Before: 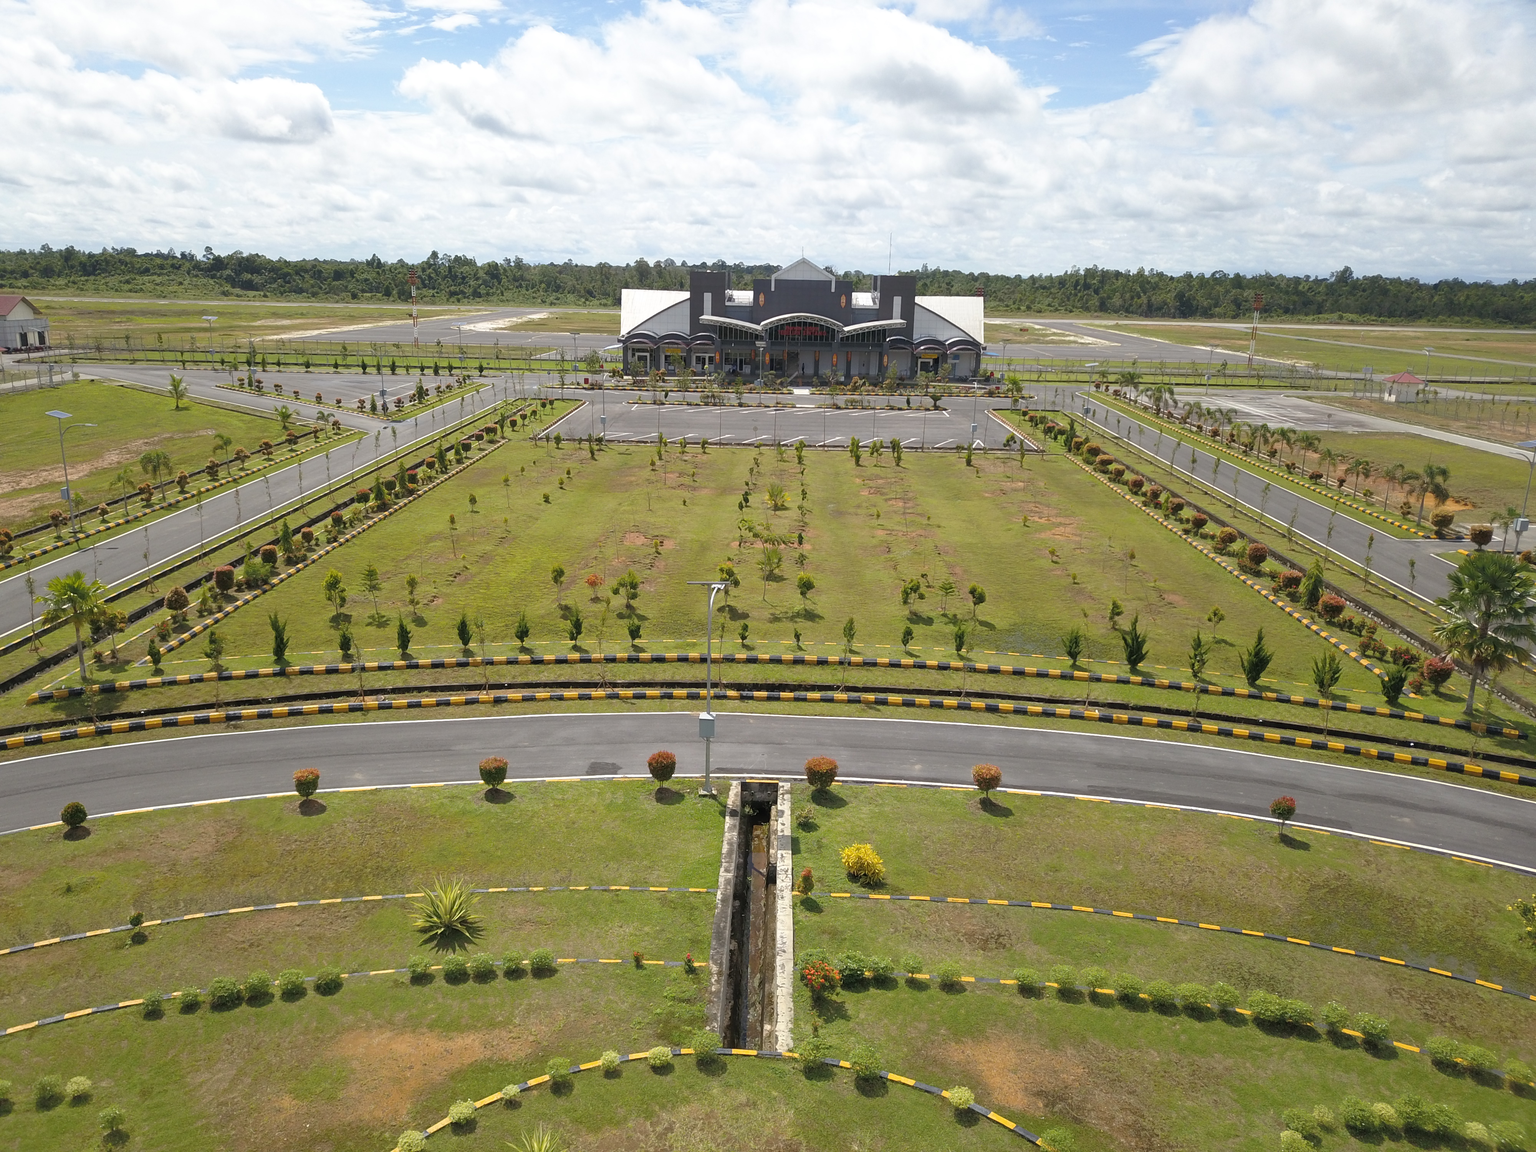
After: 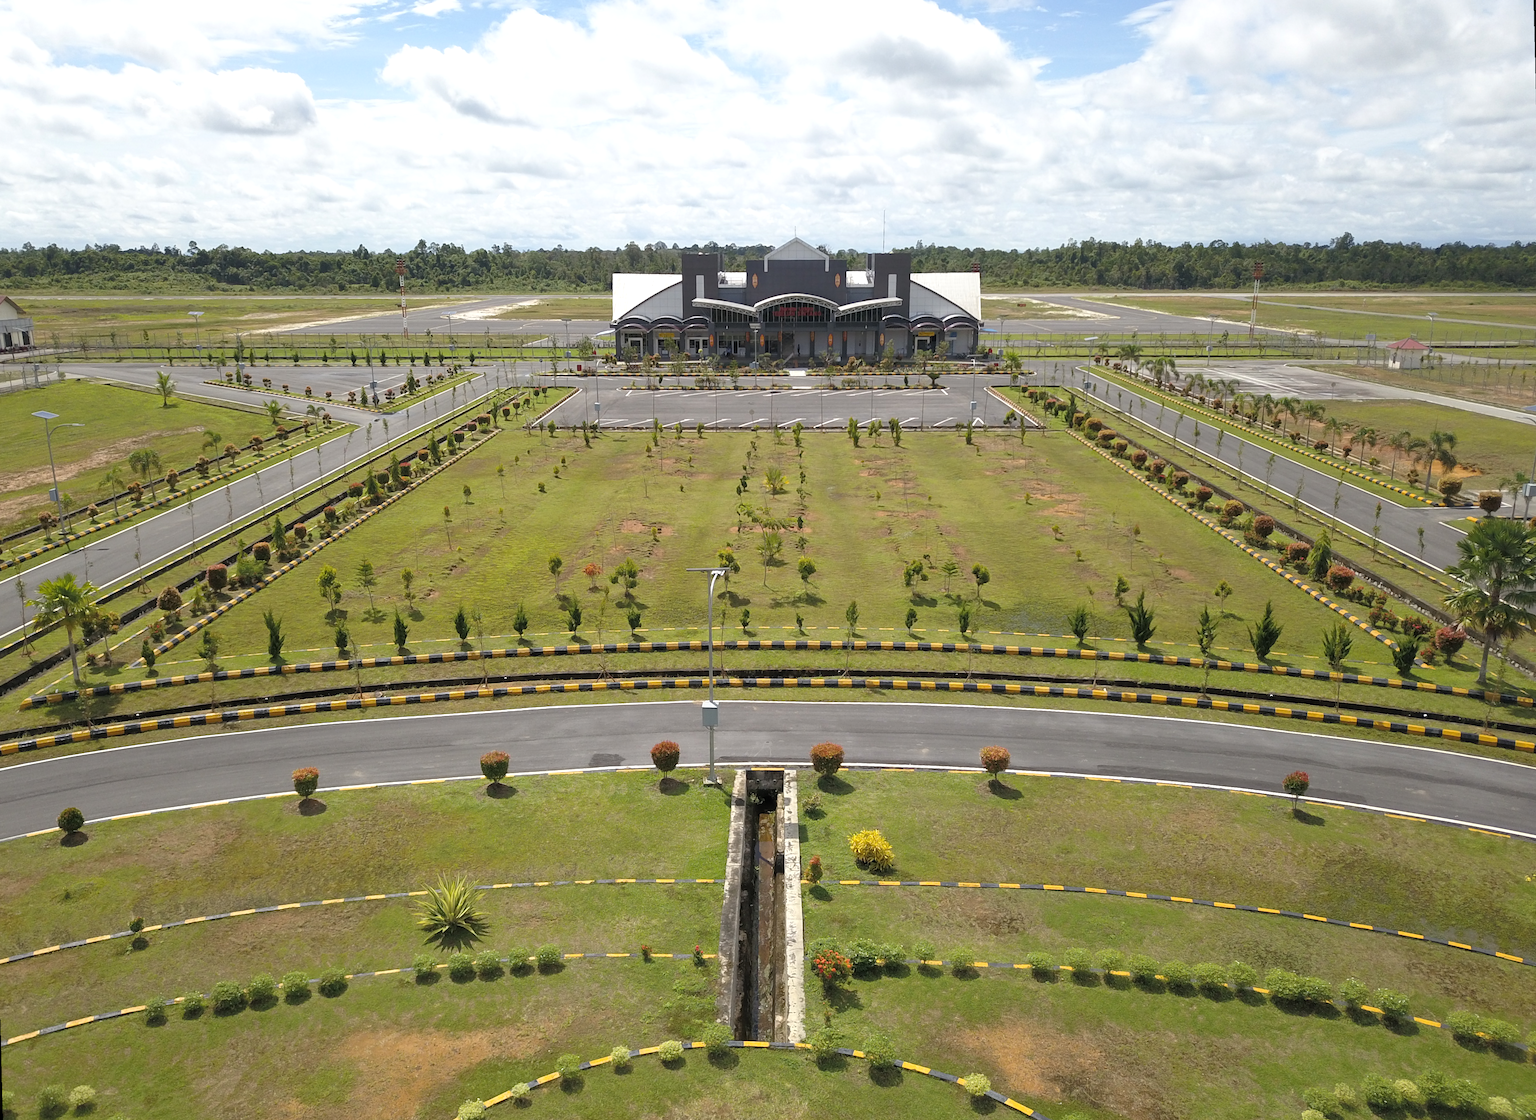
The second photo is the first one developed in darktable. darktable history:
levels: levels [0.016, 0.492, 0.969]
rotate and perspective: rotation -1.42°, crop left 0.016, crop right 0.984, crop top 0.035, crop bottom 0.965
